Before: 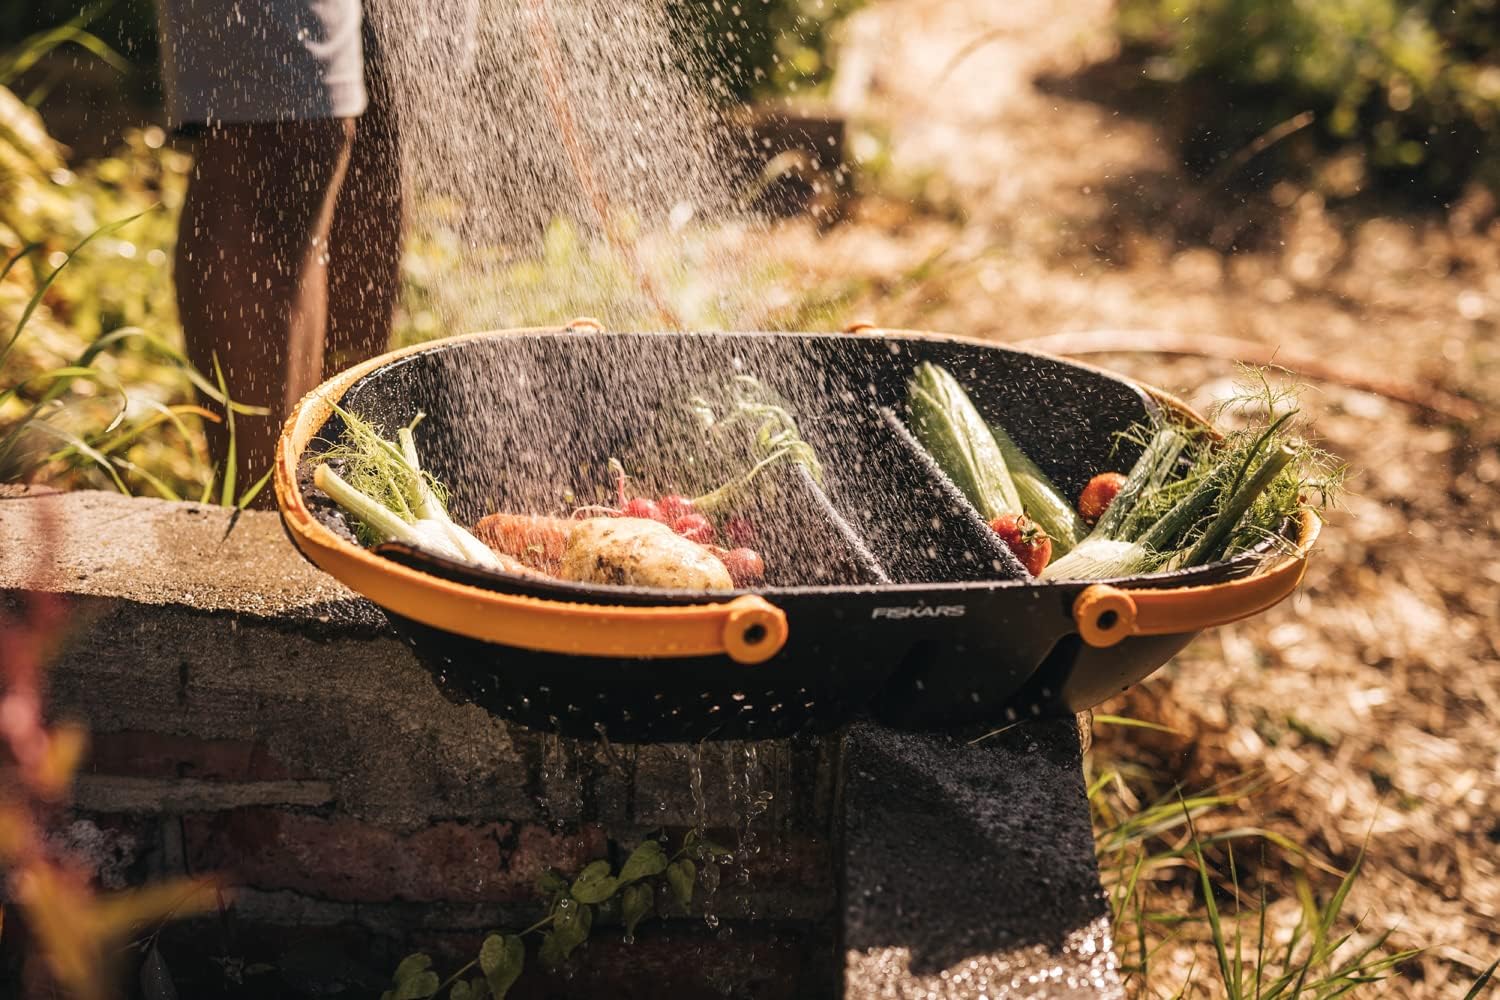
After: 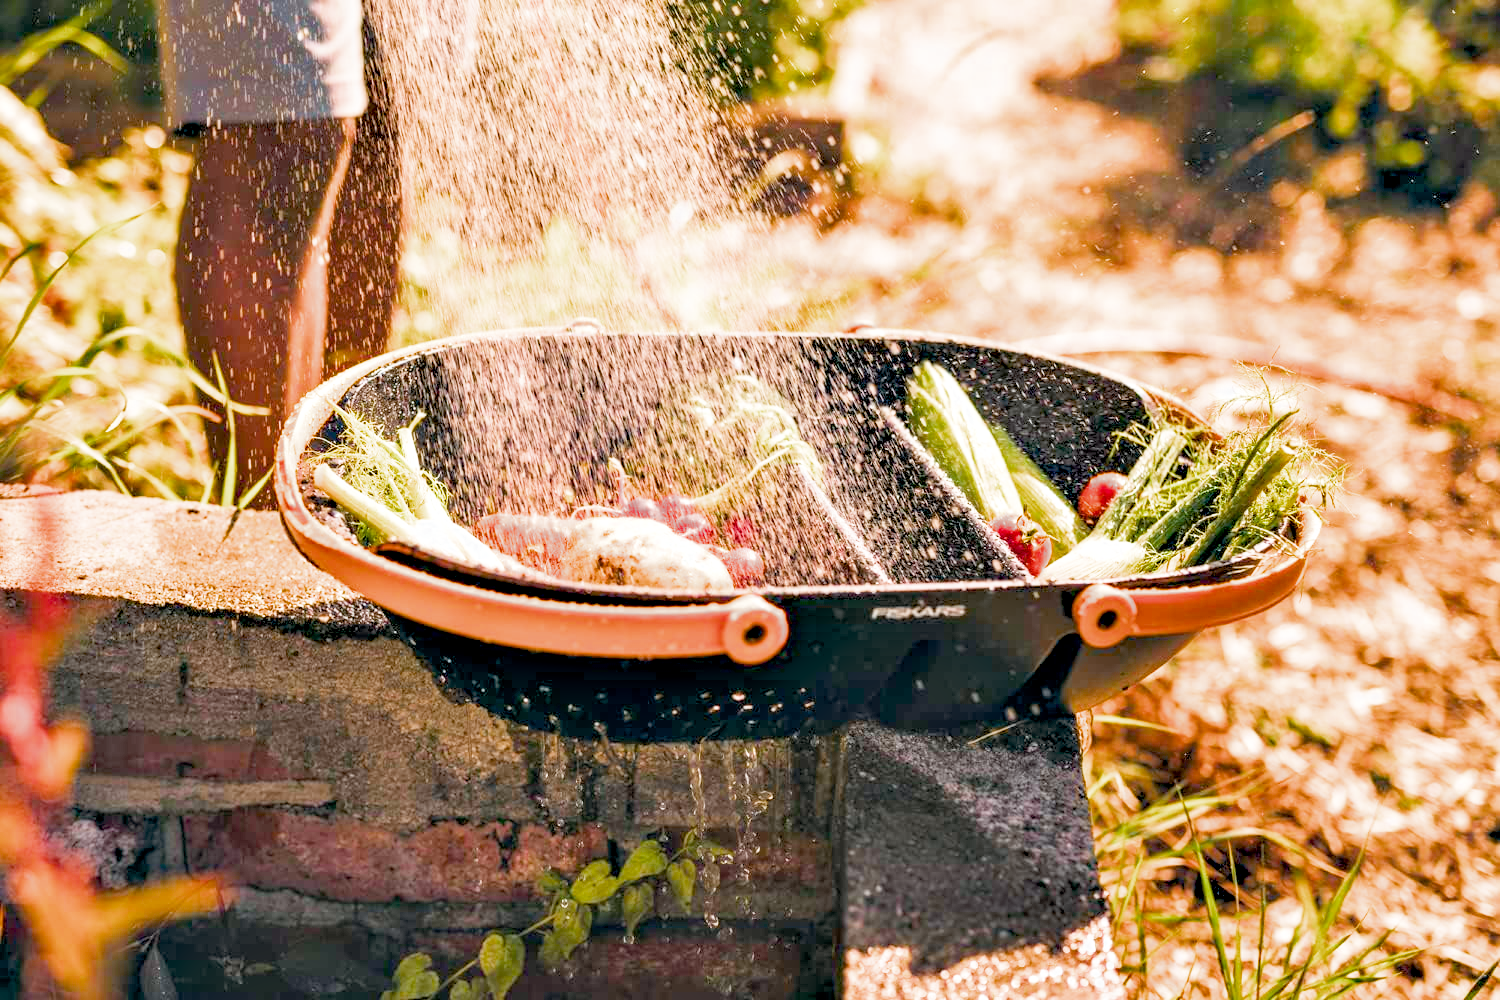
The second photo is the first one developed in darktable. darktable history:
filmic rgb: middle gray luminance 4.29%, black relative exposure -13 EV, white relative exposure 5 EV, threshold 6 EV, target black luminance 0%, hardness 5.19, latitude 59.69%, contrast 0.767, highlights saturation mix 5%, shadows ↔ highlights balance 25.95%, add noise in highlights 0, color science v3 (2019), use custom middle-gray values true, iterations of high-quality reconstruction 0, contrast in highlights soft, enable highlight reconstruction true
shadows and highlights: shadows 30.86, highlights 0, soften with gaussian
color balance rgb: linear chroma grading › global chroma 15%, perceptual saturation grading › global saturation 30%
contrast equalizer: octaves 7, y [[0.528, 0.548, 0.563, 0.562, 0.546, 0.526], [0.55 ×6], [0 ×6], [0 ×6], [0 ×6]]
